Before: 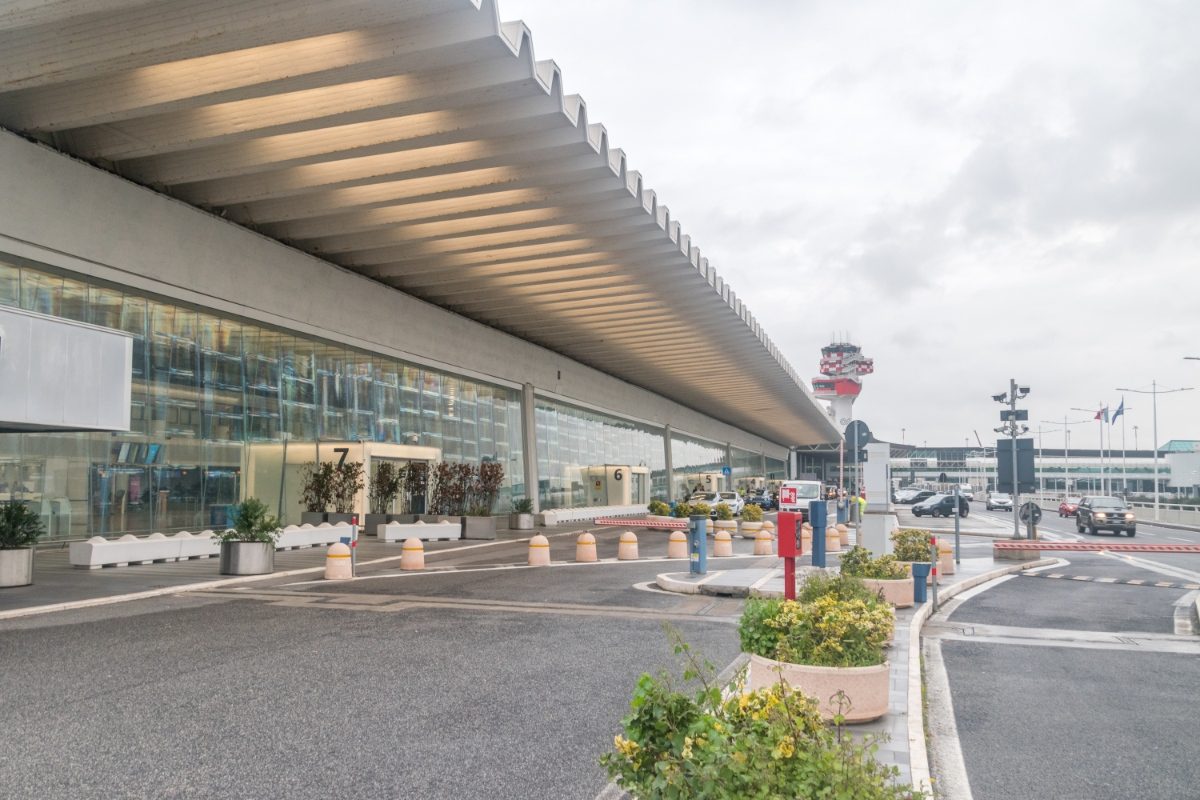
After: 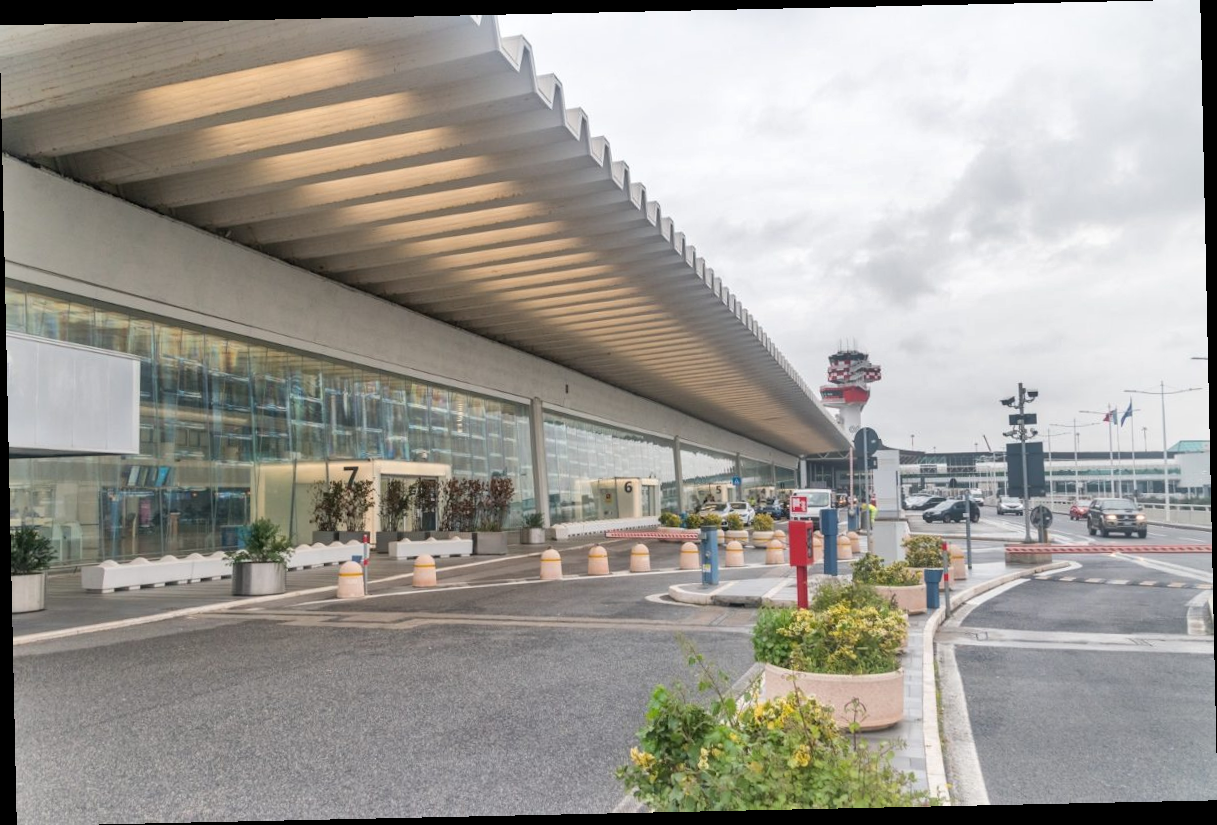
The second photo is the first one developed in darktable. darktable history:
rotate and perspective: rotation -1.24°, automatic cropping off
shadows and highlights: highlights color adjustment 0%, low approximation 0.01, soften with gaussian
